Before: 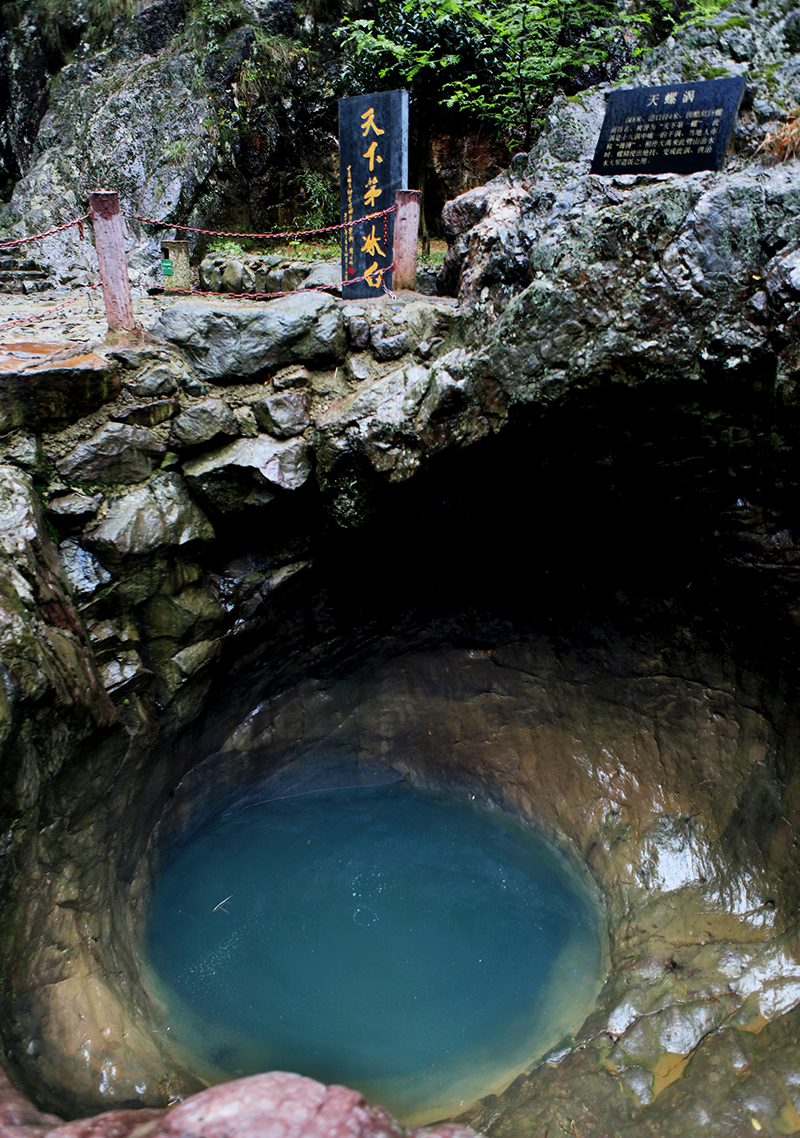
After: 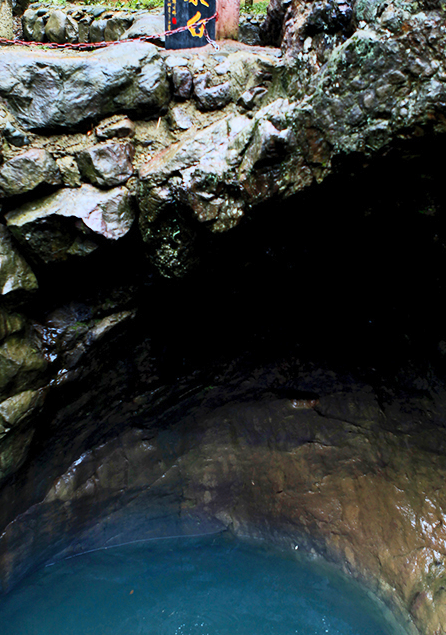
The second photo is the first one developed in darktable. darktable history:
contrast brightness saturation: contrast 0.2, brightness 0.16, saturation 0.22
tone equalizer: -8 EV -0.002 EV, -7 EV 0.005 EV, -6 EV -0.009 EV, -5 EV 0.011 EV, -4 EV -0.012 EV, -3 EV 0.007 EV, -2 EV -0.062 EV, -1 EV -0.293 EV, +0 EV -0.582 EV, smoothing diameter 2%, edges refinement/feathering 20, mask exposure compensation -1.57 EV, filter diffusion 5
crop and rotate: left 22.13%, top 22.054%, right 22.026%, bottom 22.102%
